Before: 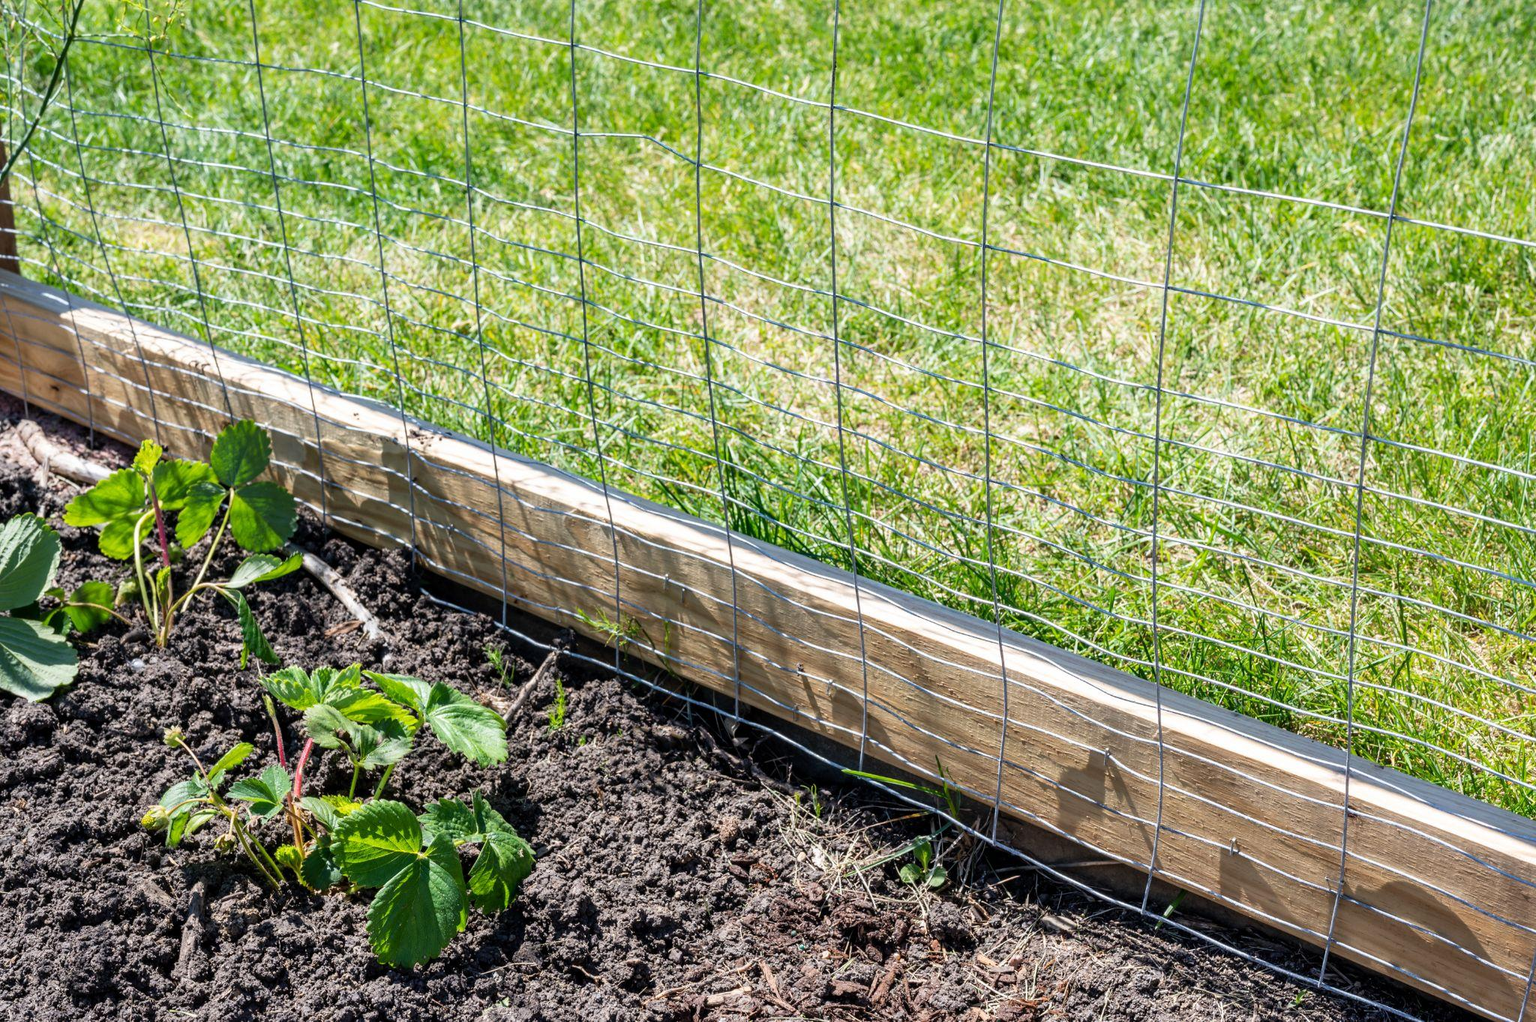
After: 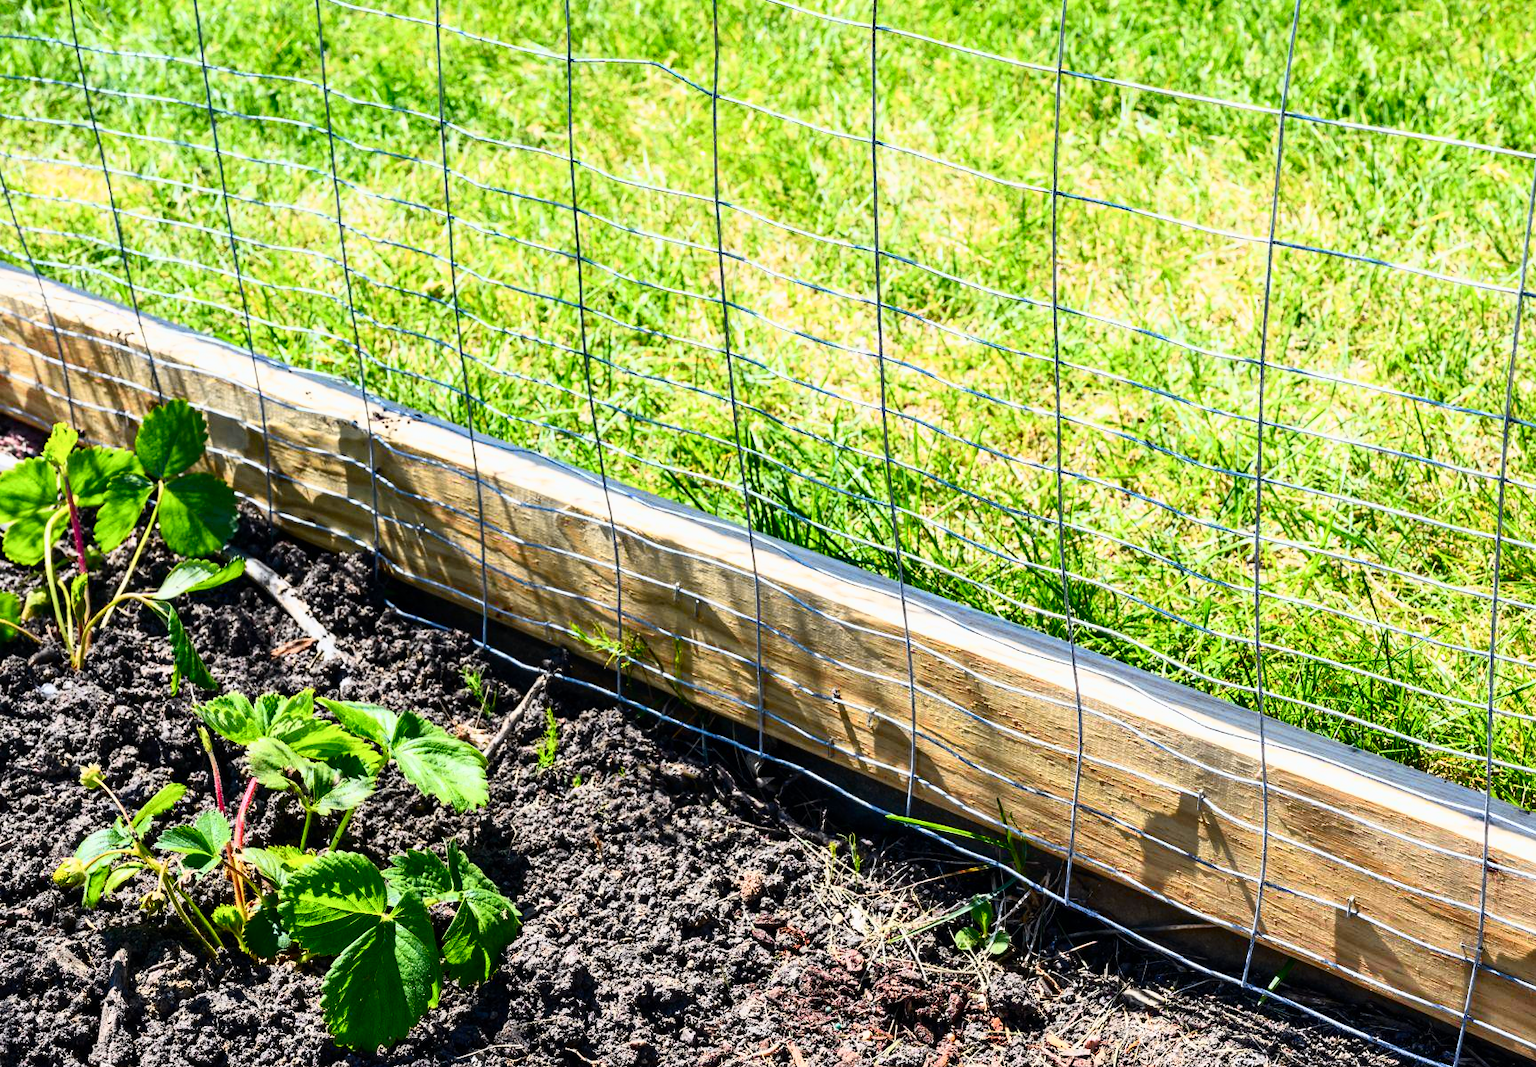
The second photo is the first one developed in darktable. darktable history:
crop: left 6.315%, top 8.276%, right 9.55%, bottom 3.786%
color correction: highlights a* -0.178, highlights b* -0.138
tone curve: curves: ch0 [(0, 0) (0.187, 0.12) (0.384, 0.363) (0.577, 0.681) (0.735, 0.881) (0.864, 0.959) (1, 0.987)]; ch1 [(0, 0) (0.402, 0.36) (0.476, 0.466) (0.501, 0.501) (0.518, 0.514) (0.564, 0.614) (0.614, 0.664) (0.741, 0.829) (1, 1)]; ch2 [(0, 0) (0.429, 0.387) (0.483, 0.481) (0.503, 0.501) (0.522, 0.531) (0.564, 0.605) (0.615, 0.697) (0.702, 0.774) (1, 0.895)], color space Lab, independent channels, preserve colors none
